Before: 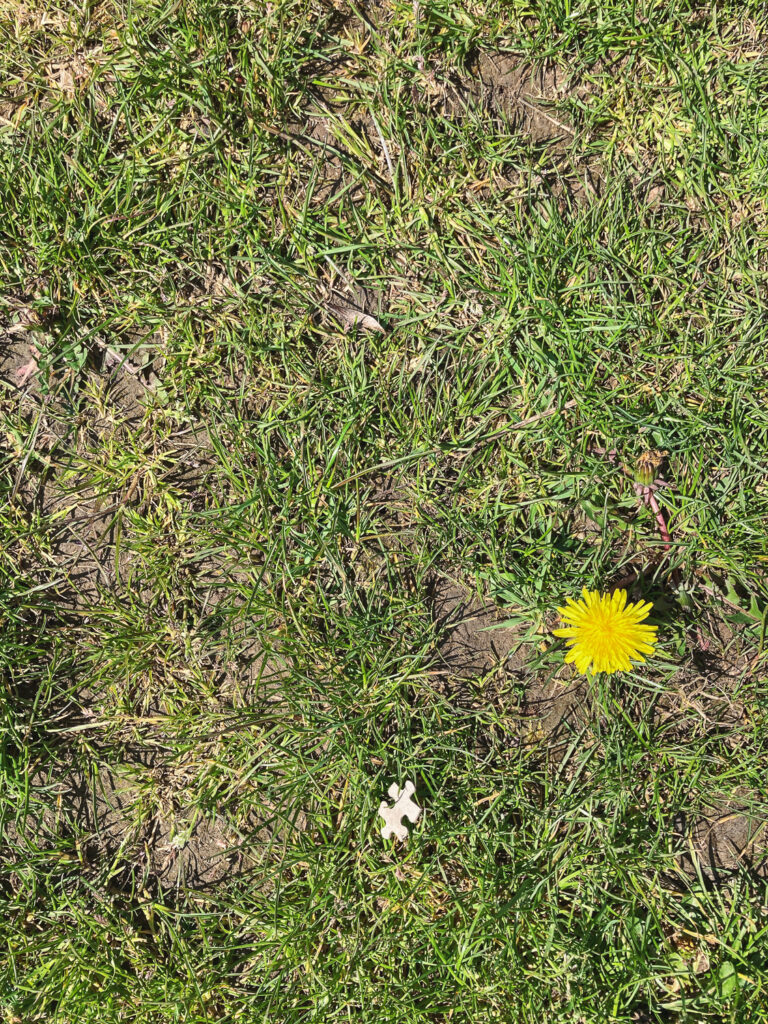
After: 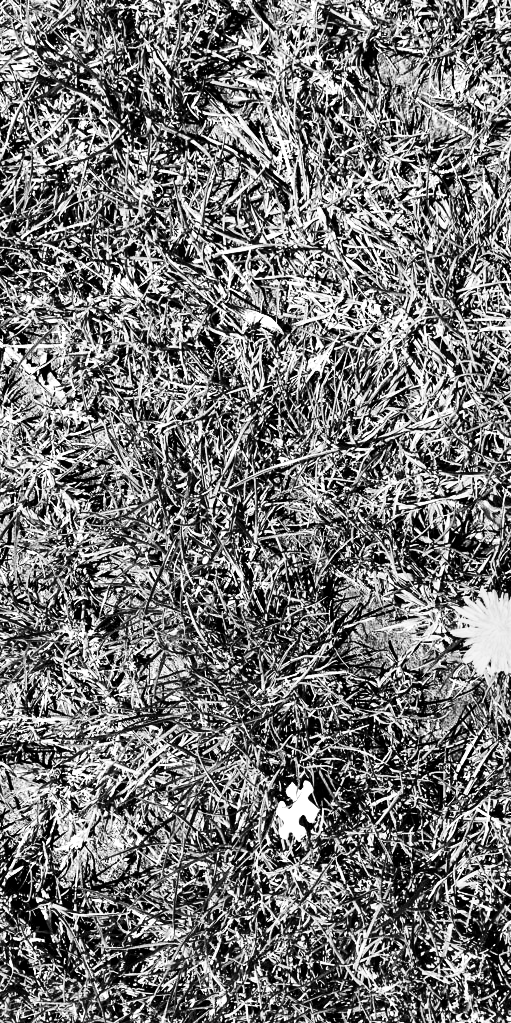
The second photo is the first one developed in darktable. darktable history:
color zones: curves: ch0 [(0, 0.613) (0.01, 0.613) (0.245, 0.448) (0.498, 0.529) (0.642, 0.665) (0.879, 0.777) (0.99, 0.613)]; ch1 [(0, 0) (0.143, 0) (0.286, 0) (0.429, 0) (0.571, 0) (0.714, 0) (0.857, 0)]
tone equalizer: on, module defaults
crop and rotate: left 13.356%, right 20.035%
levels: white 99.89%, levels [0.052, 0.496, 0.908]
contrast brightness saturation: contrast 0.492, saturation -0.08
